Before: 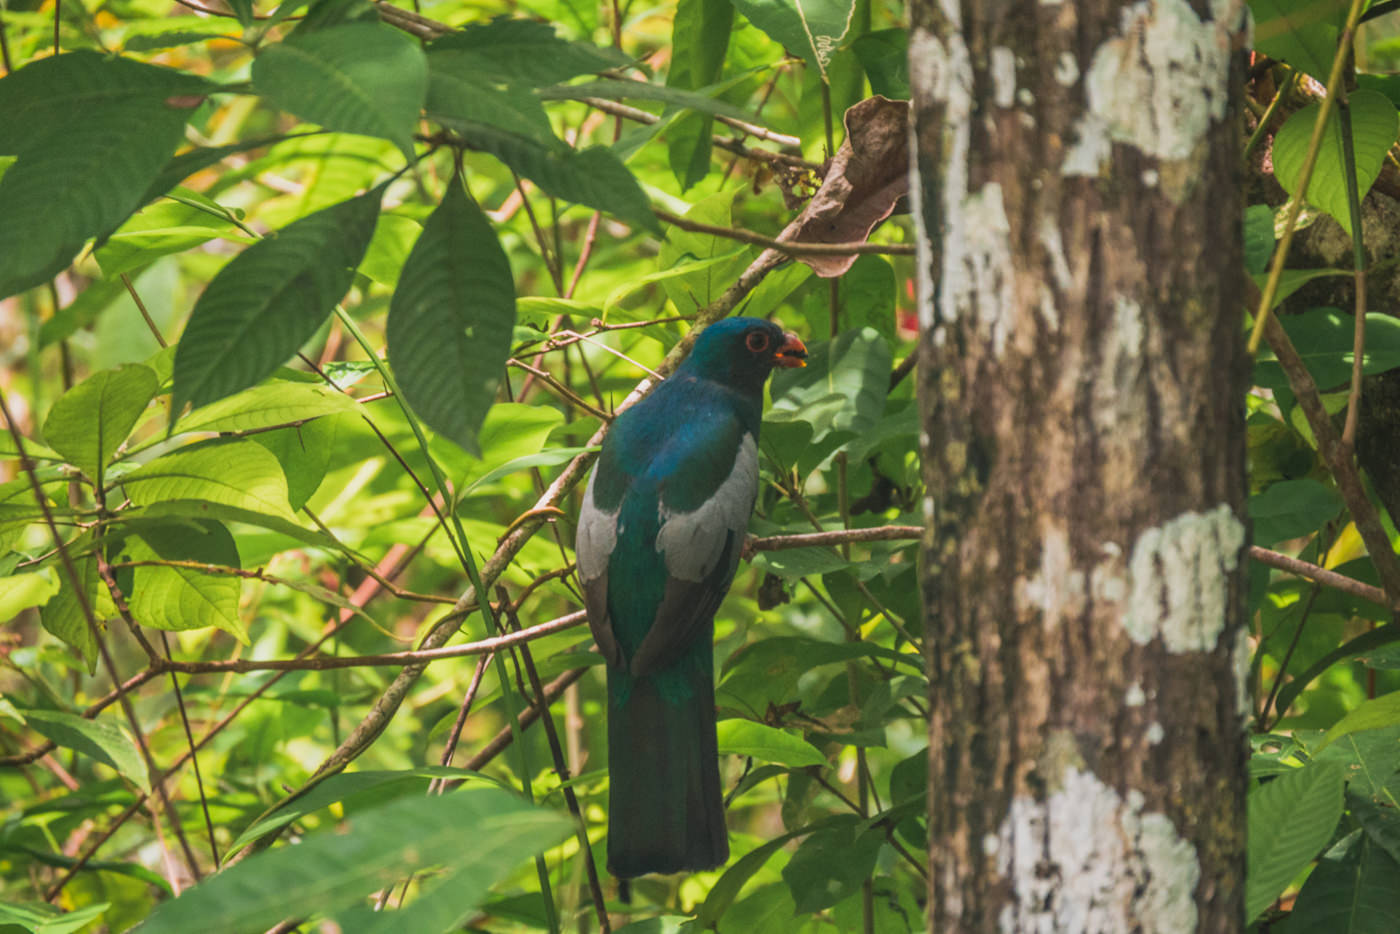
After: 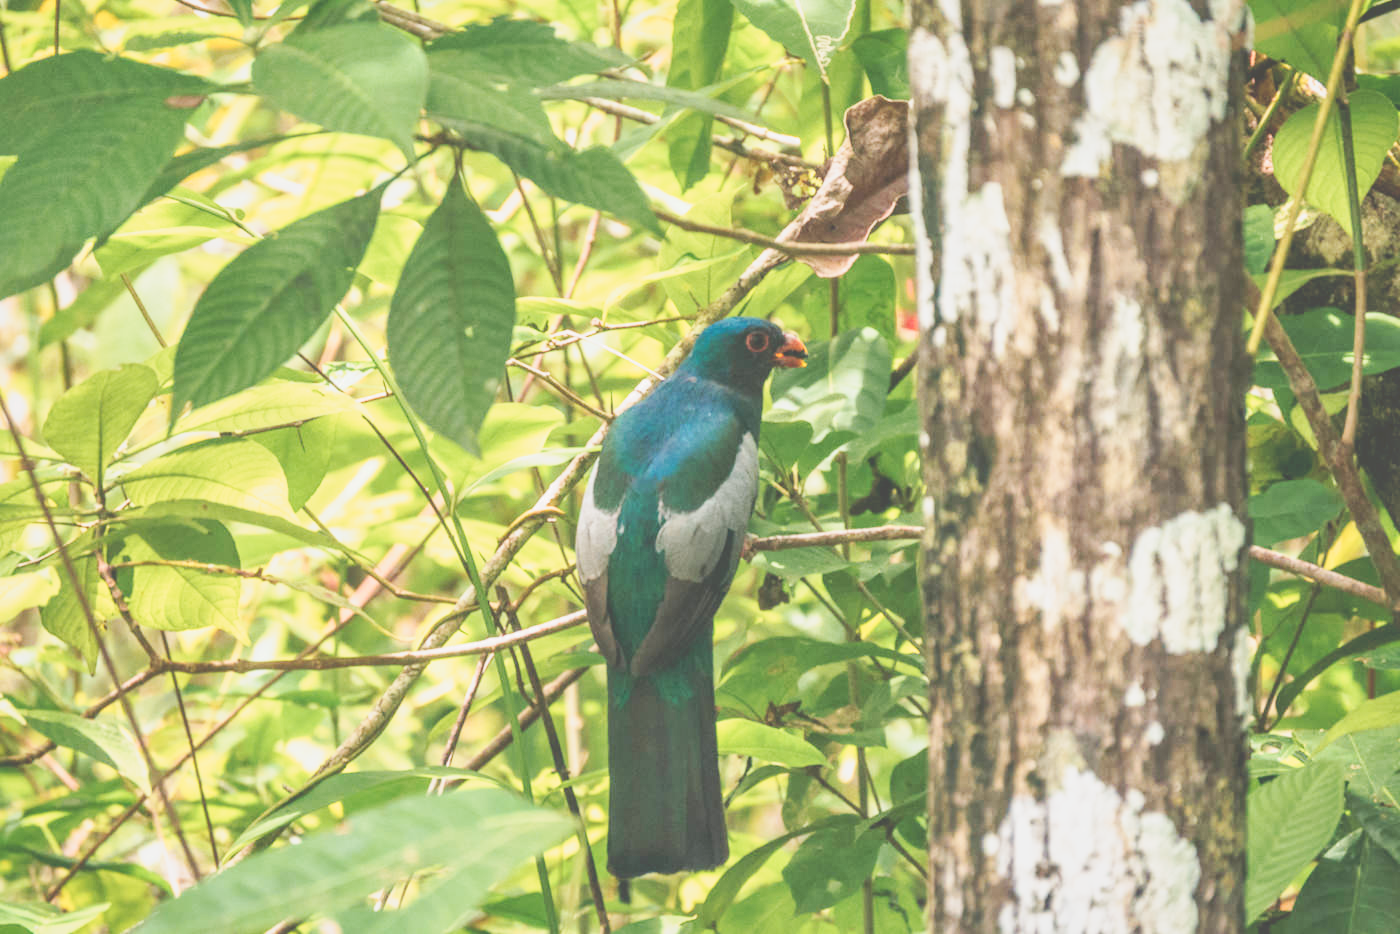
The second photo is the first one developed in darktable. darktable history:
tone curve: curves: ch0 [(0, 0) (0.003, 0.202) (0.011, 0.205) (0.025, 0.222) (0.044, 0.258) (0.069, 0.298) (0.1, 0.321) (0.136, 0.333) (0.177, 0.38) (0.224, 0.439) (0.277, 0.51) (0.335, 0.594) (0.399, 0.675) (0.468, 0.743) (0.543, 0.805) (0.623, 0.861) (0.709, 0.905) (0.801, 0.931) (0.898, 0.941) (1, 1)], preserve colors none
local contrast: mode bilateral grid, contrast 20, coarseness 50, detail 120%, midtone range 0.2
